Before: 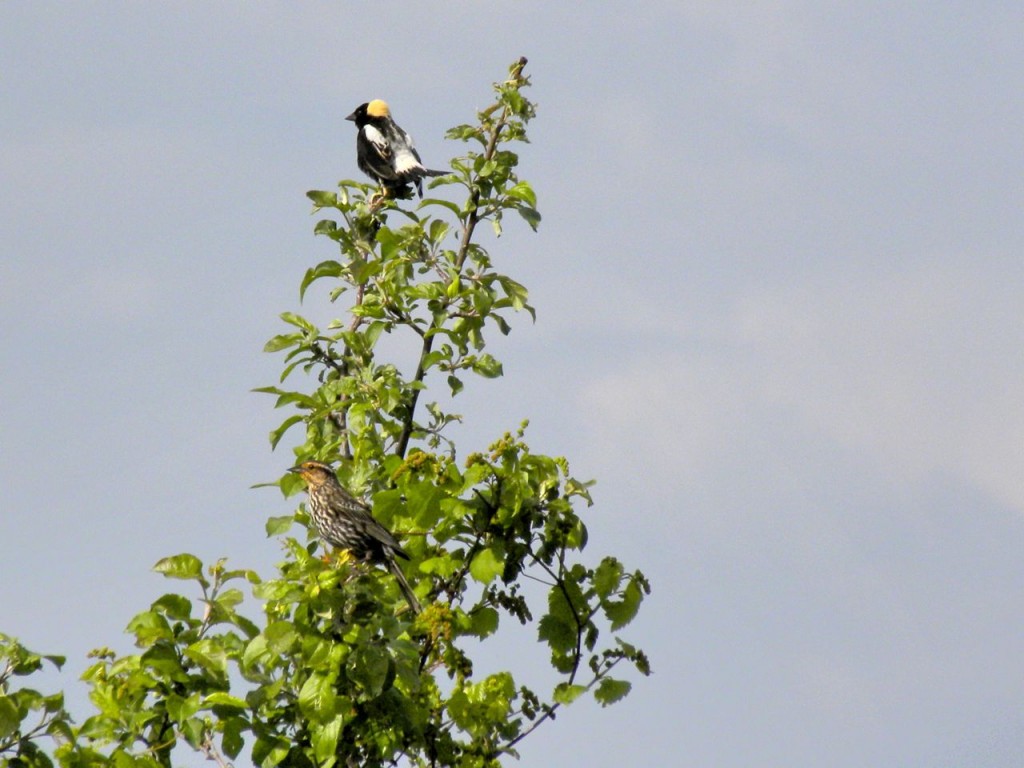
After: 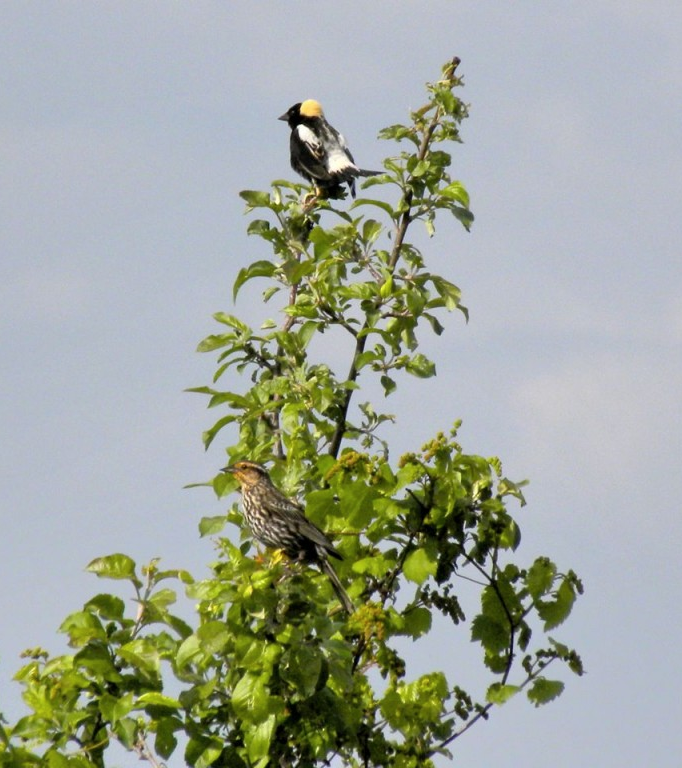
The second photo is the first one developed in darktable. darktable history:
exposure: compensate highlight preservation false
crop and rotate: left 6.628%, right 26.685%
contrast brightness saturation: saturation -0.026
